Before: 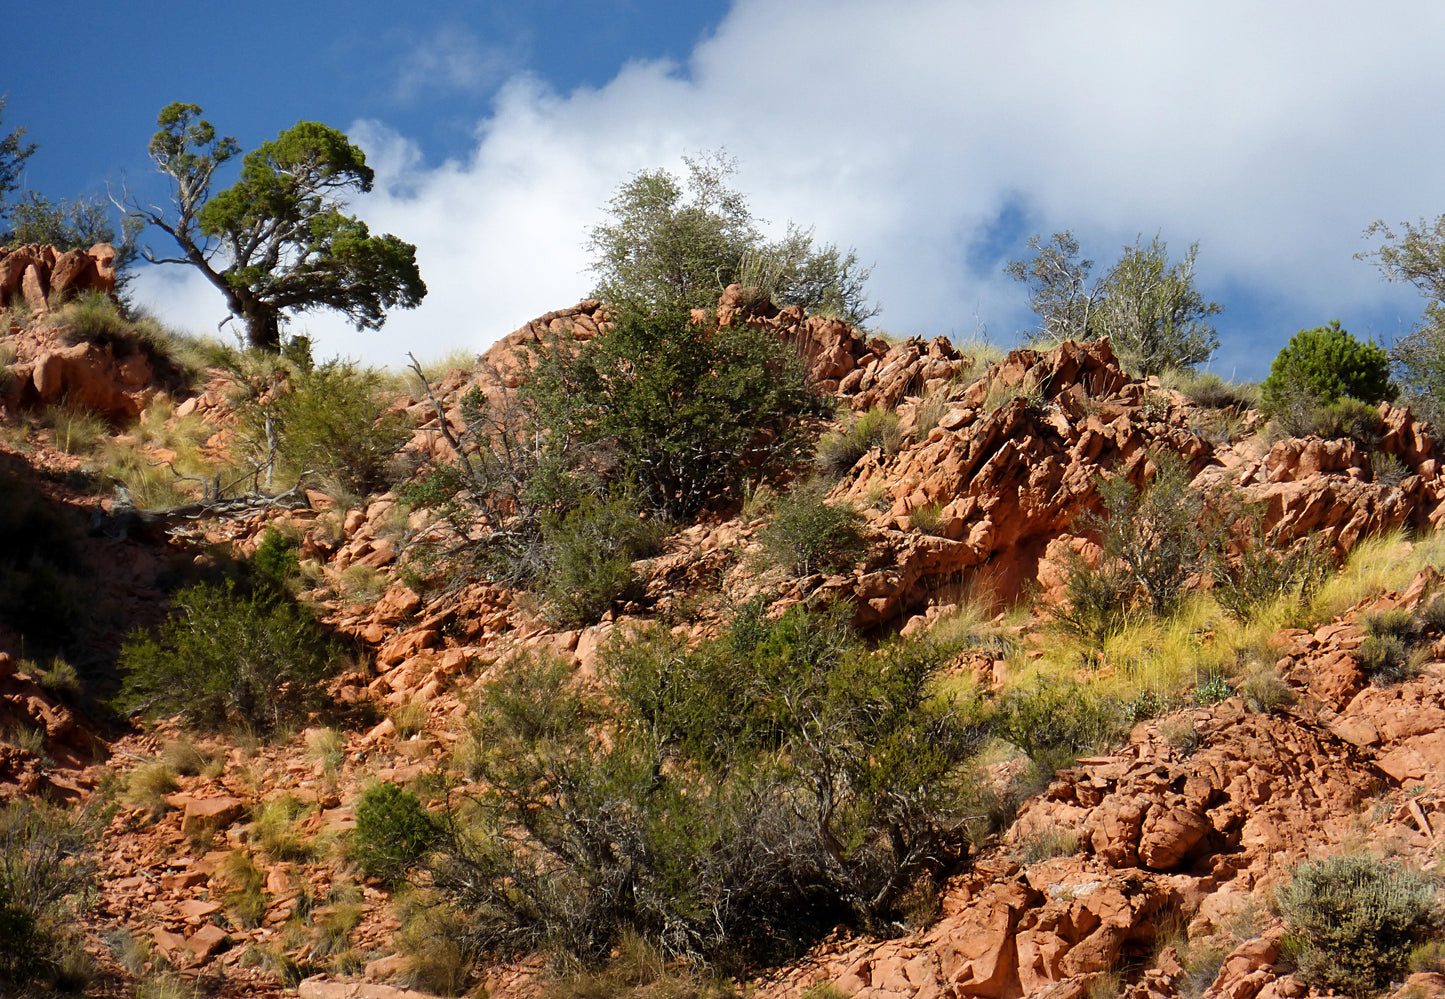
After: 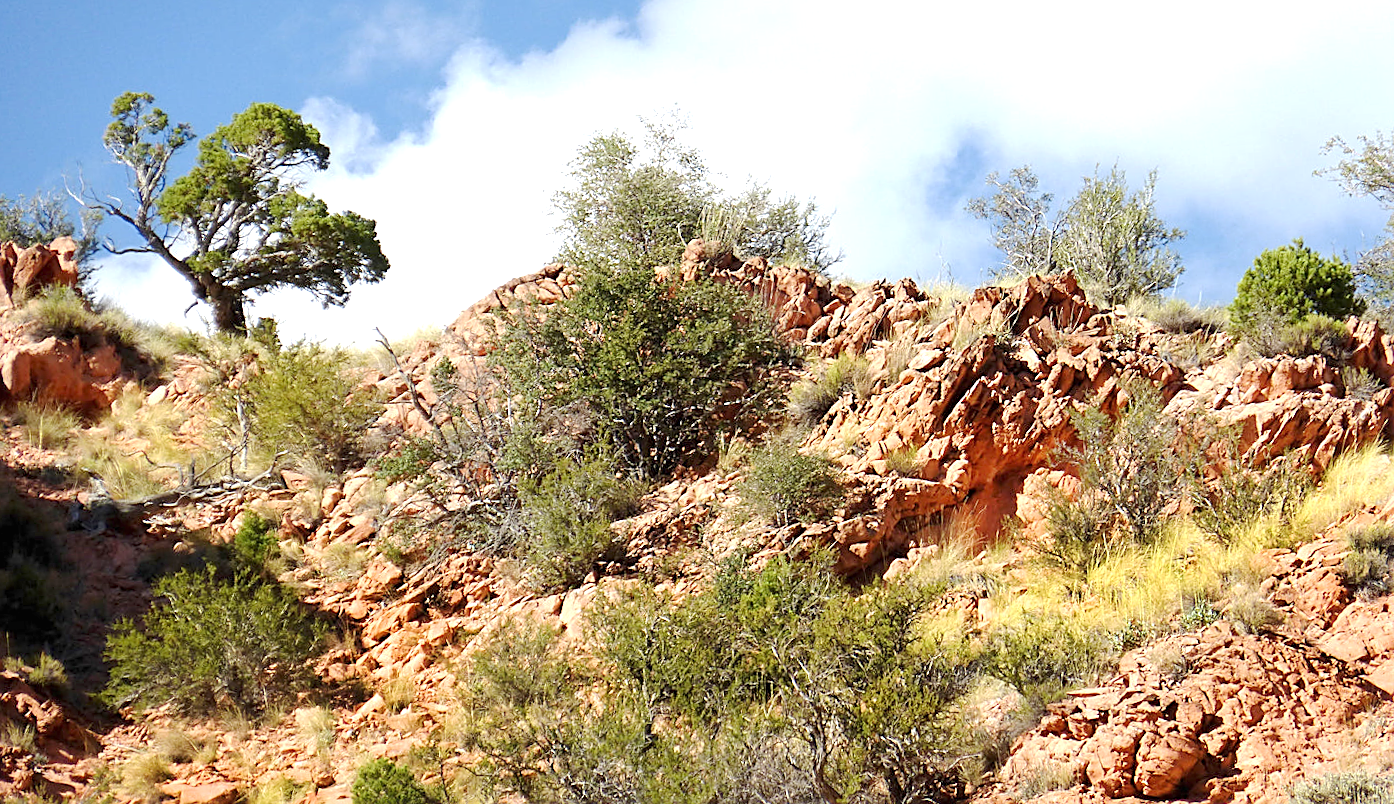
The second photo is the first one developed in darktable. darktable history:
sharpen: on, module defaults
base curve: curves: ch0 [(0, 0) (0.158, 0.273) (0.879, 0.895) (1, 1)], preserve colors none
rotate and perspective: rotation -3.52°, crop left 0.036, crop right 0.964, crop top 0.081, crop bottom 0.919
white balance: red 1, blue 1
exposure: black level correction 0, exposure 0.9 EV, compensate highlight preservation false
crop and rotate: top 0%, bottom 11.49%
